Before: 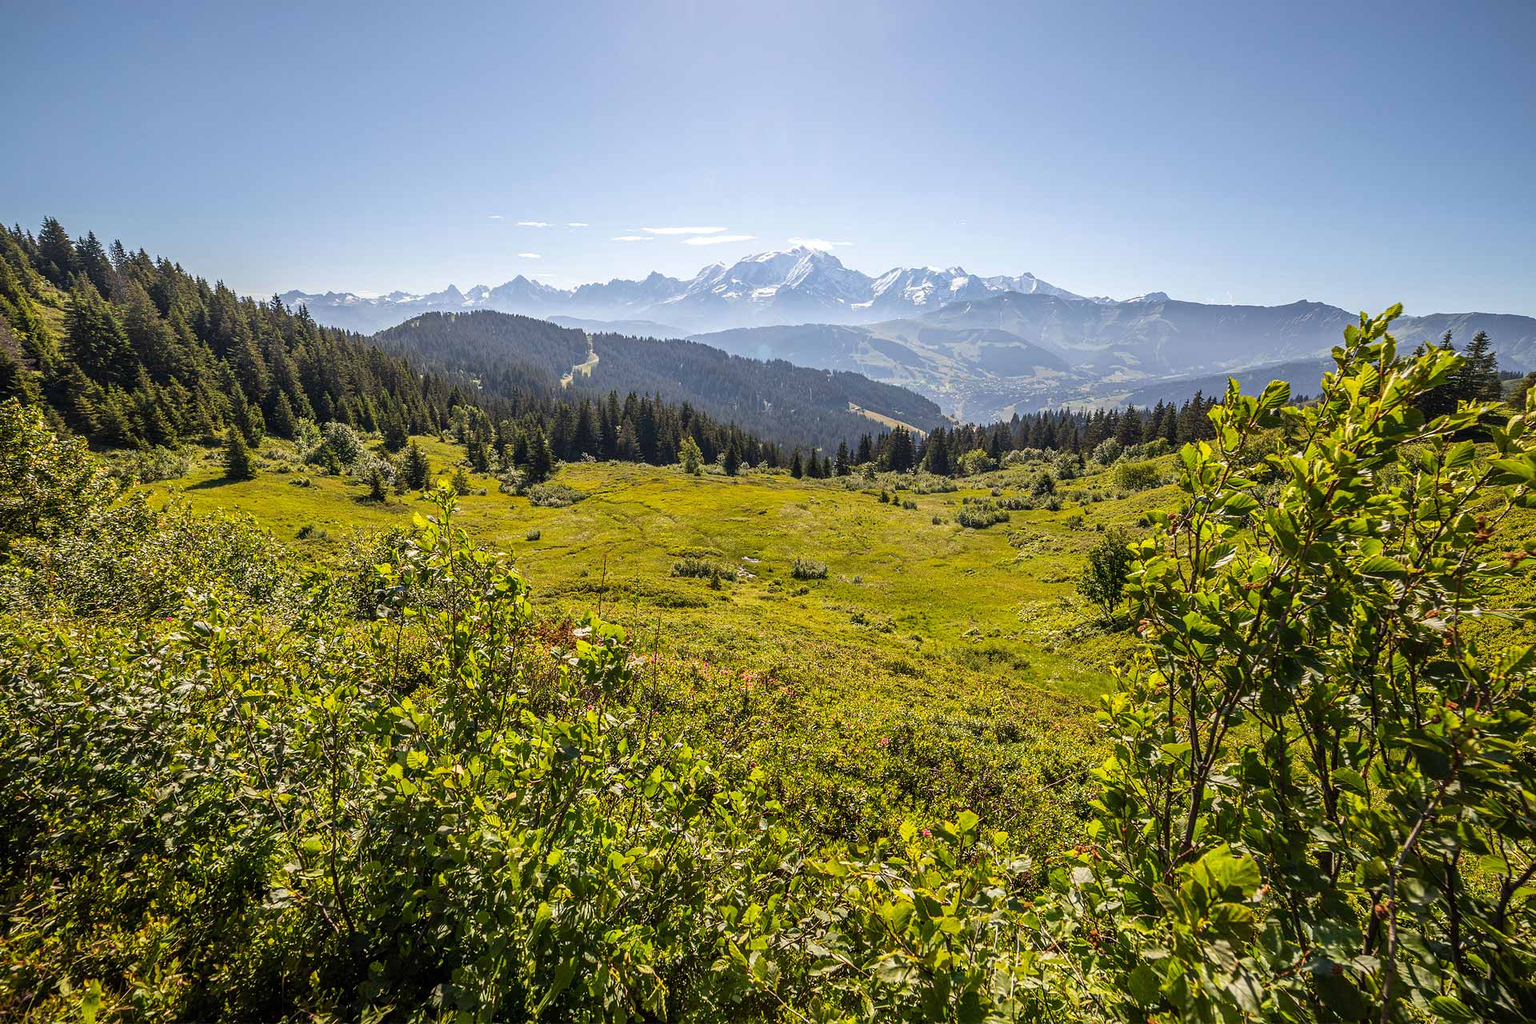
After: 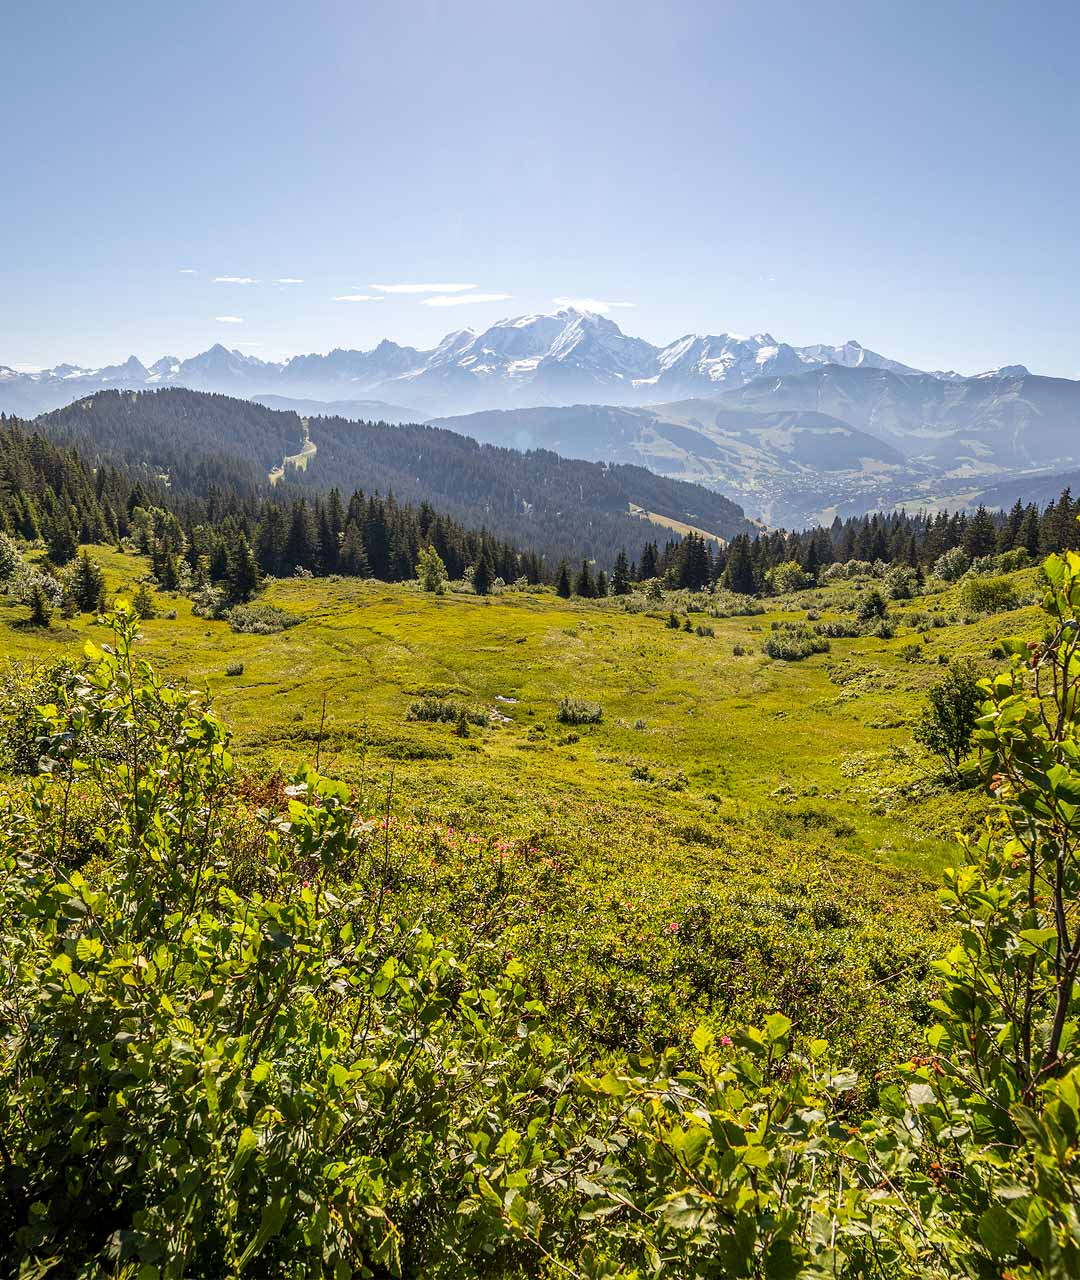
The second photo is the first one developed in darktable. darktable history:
exposure: black level correction 0.001, exposure 0.014 EV, compensate highlight preservation false
crop and rotate: left 22.516%, right 21.234%
